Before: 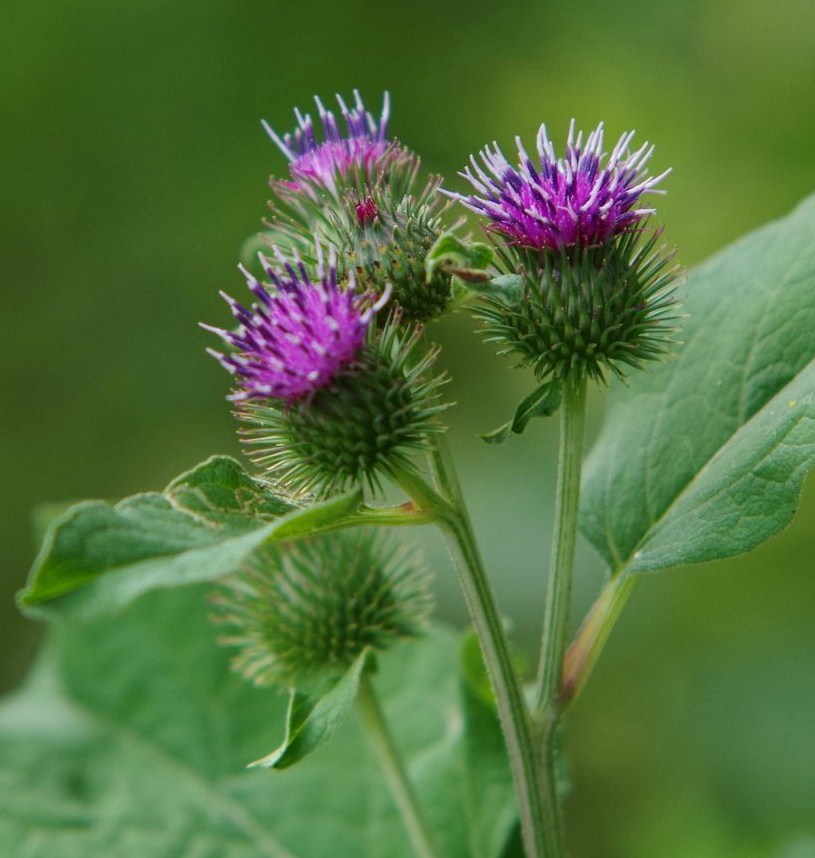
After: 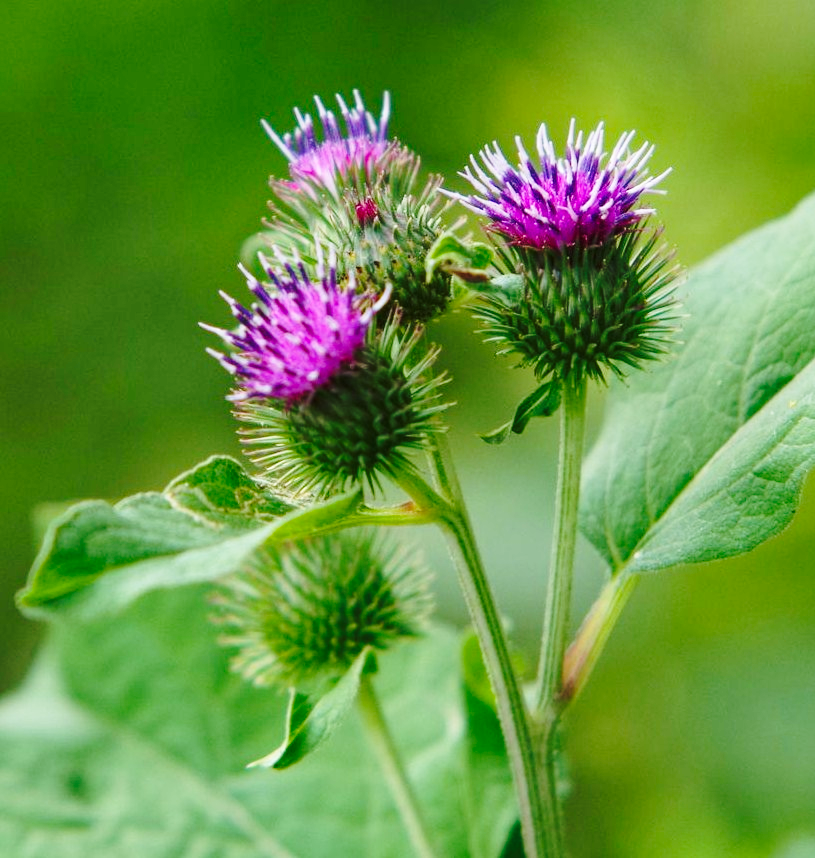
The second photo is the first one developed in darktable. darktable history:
color correction: highlights a* 0.003, highlights b* -0.283
base curve: curves: ch0 [(0, 0) (0.036, 0.037) (0.121, 0.228) (0.46, 0.76) (0.859, 0.983) (1, 1)], preserve colors none
